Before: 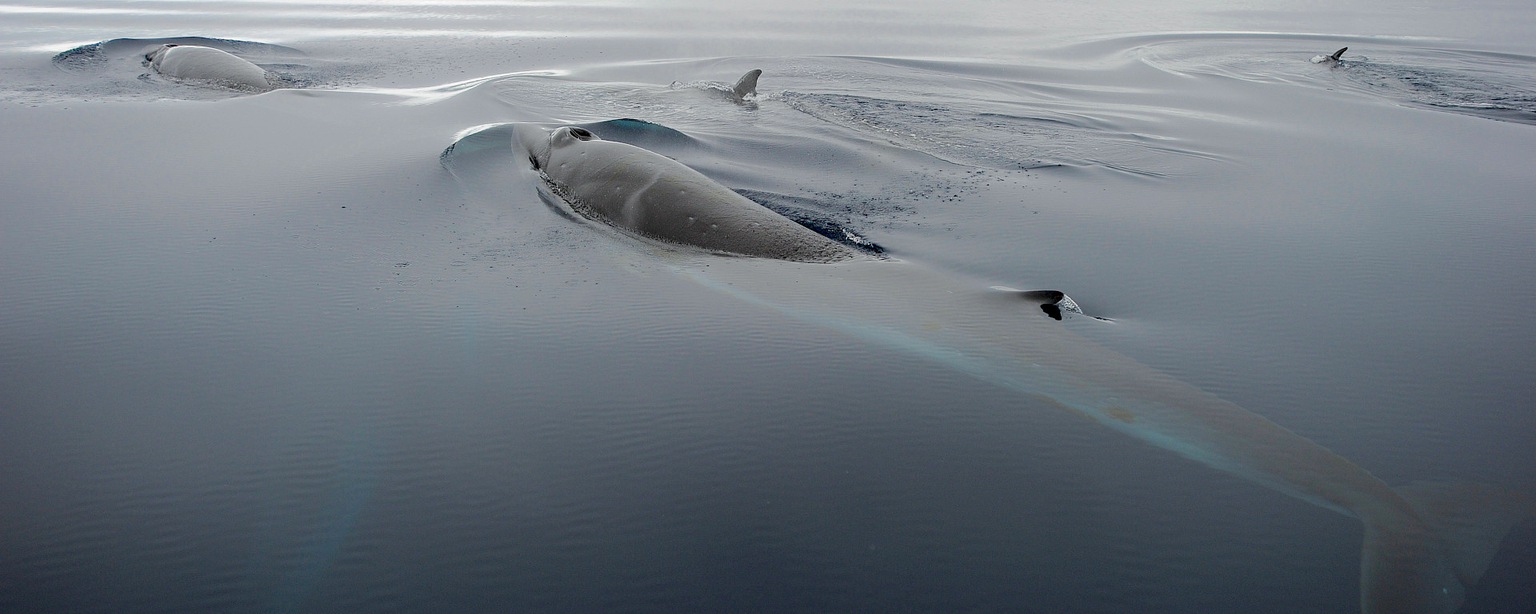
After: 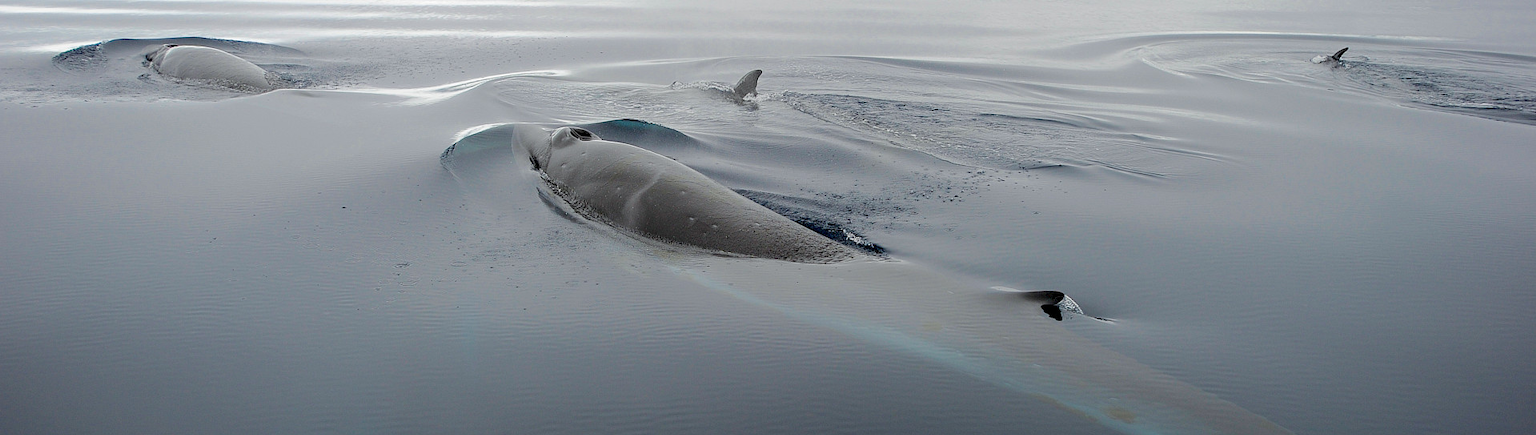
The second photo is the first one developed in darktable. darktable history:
crop: right 0%, bottom 29.037%
